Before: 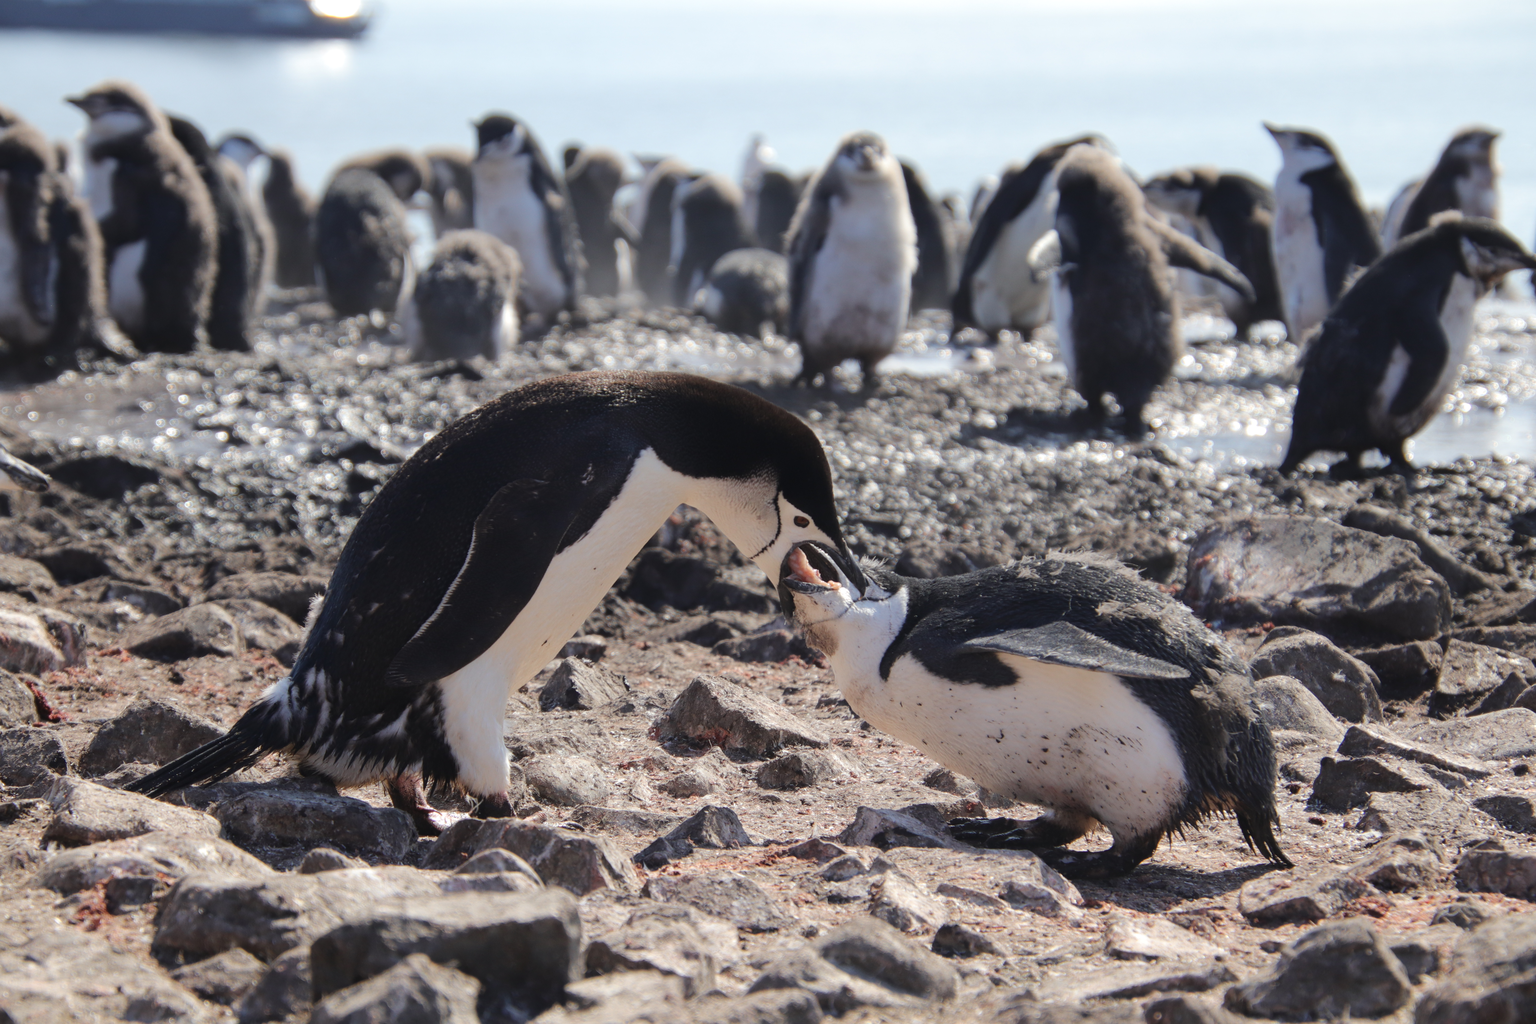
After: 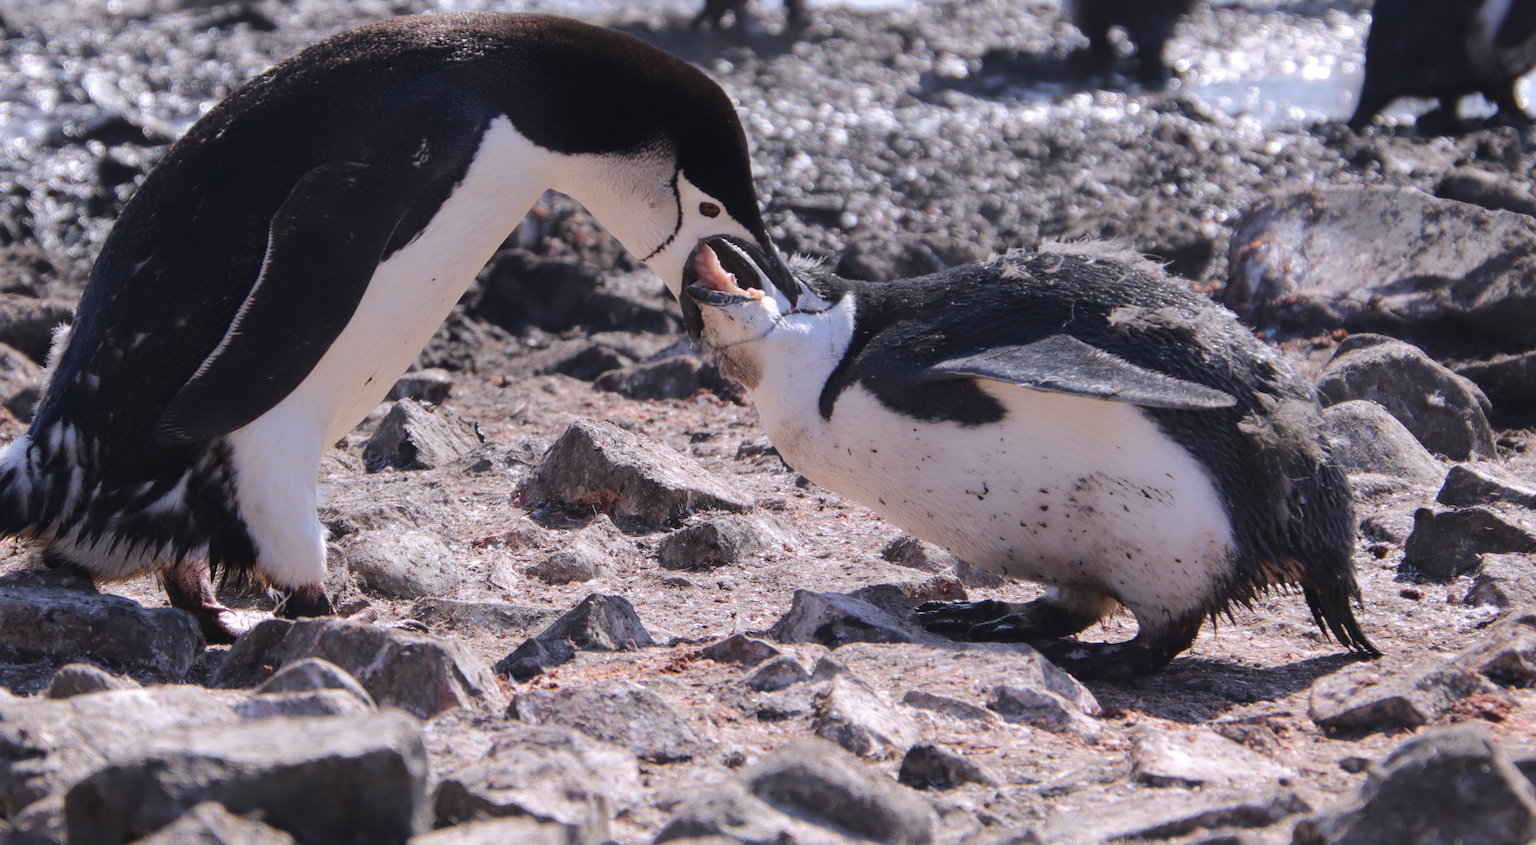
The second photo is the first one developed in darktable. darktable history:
white balance: red 1.004, blue 1.096
crop and rotate: left 17.299%, top 35.115%, right 7.015%, bottom 1.024%
rotate and perspective: rotation -1.42°, crop left 0.016, crop right 0.984, crop top 0.035, crop bottom 0.965
